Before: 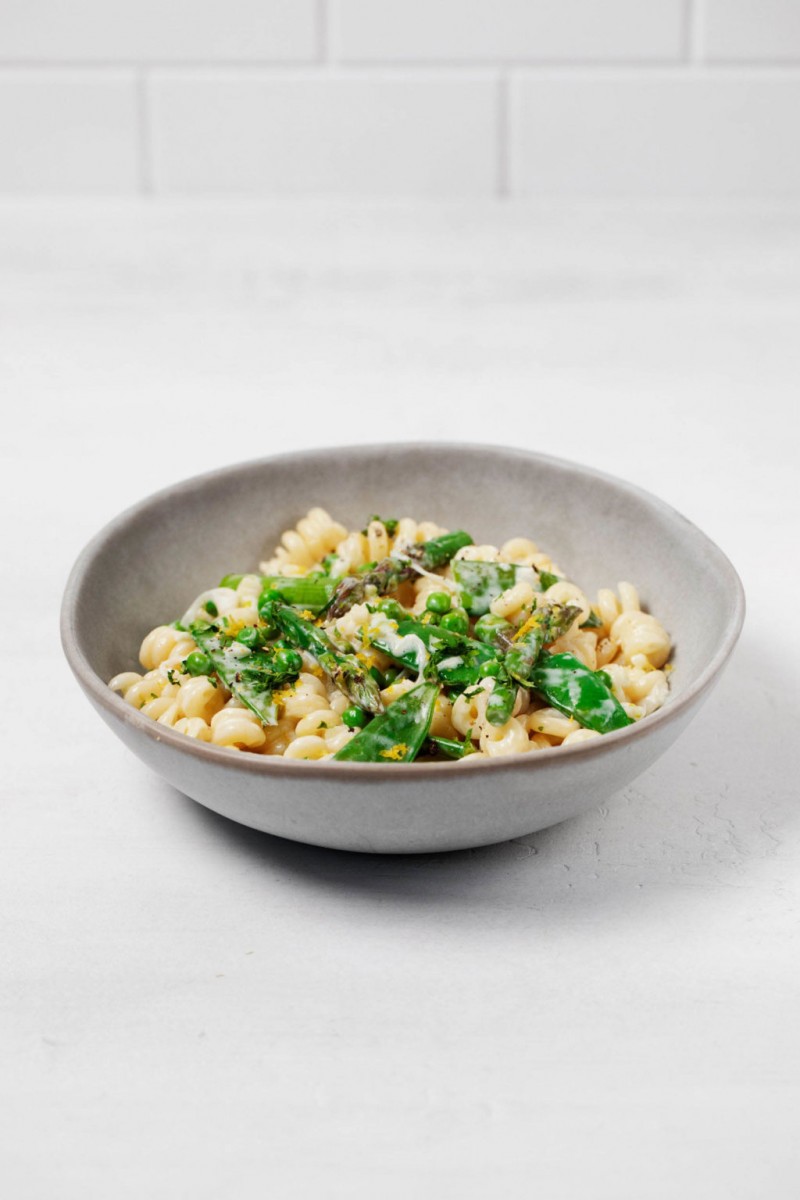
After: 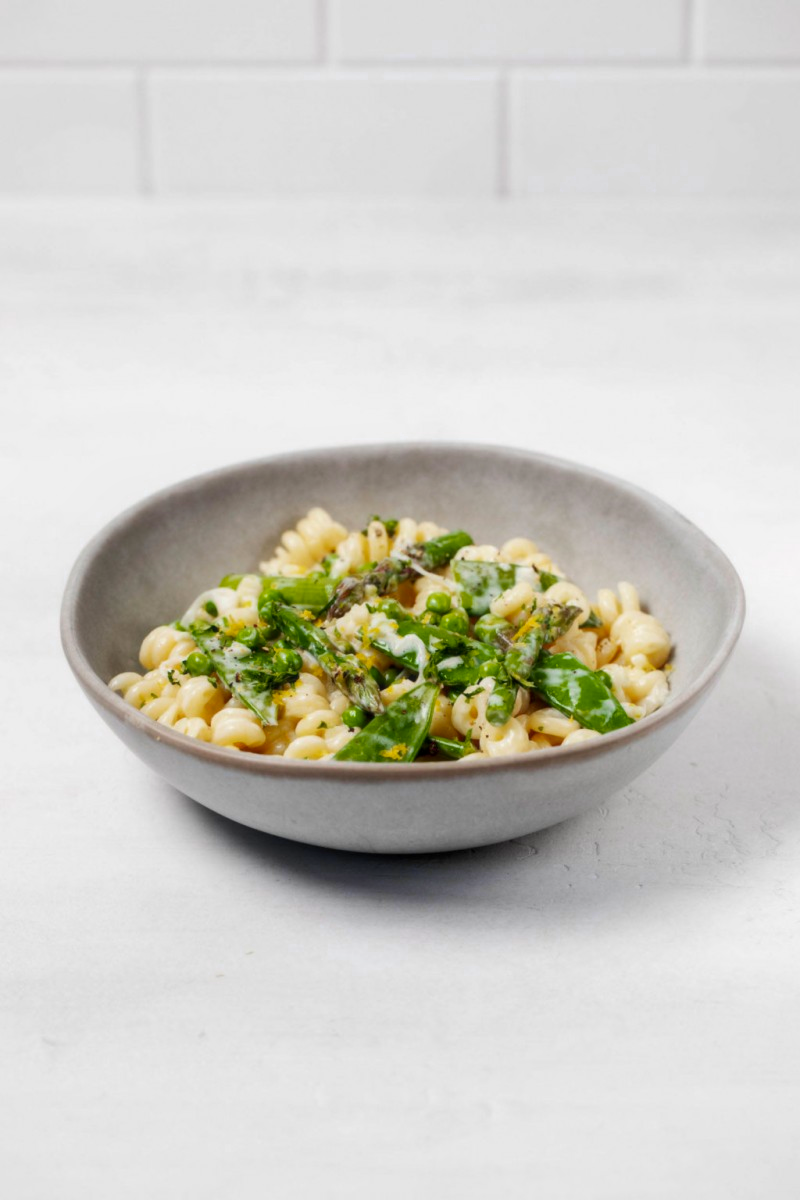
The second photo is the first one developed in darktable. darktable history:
local contrast: on, module defaults
contrast equalizer: octaves 7, y [[0.502, 0.505, 0.512, 0.529, 0.564, 0.588], [0.5 ×6], [0.502, 0.505, 0.512, 0.529, 0.564, 0.588], [0, 0.001, 0.001, 0.004, 0.008, 0.011], [0, 0.001, 0.001, 0.004, 0.008, 0.011]], mix -1
color zones: curves: ch0 [(0.254, 0.492) (0.724, 0.62)]; ch1 [(0.25, 0.528) (0.719, 0.796)]; ch2 [(0, 0.472) (0.25, 0.5) (0.73, 0.184)]
